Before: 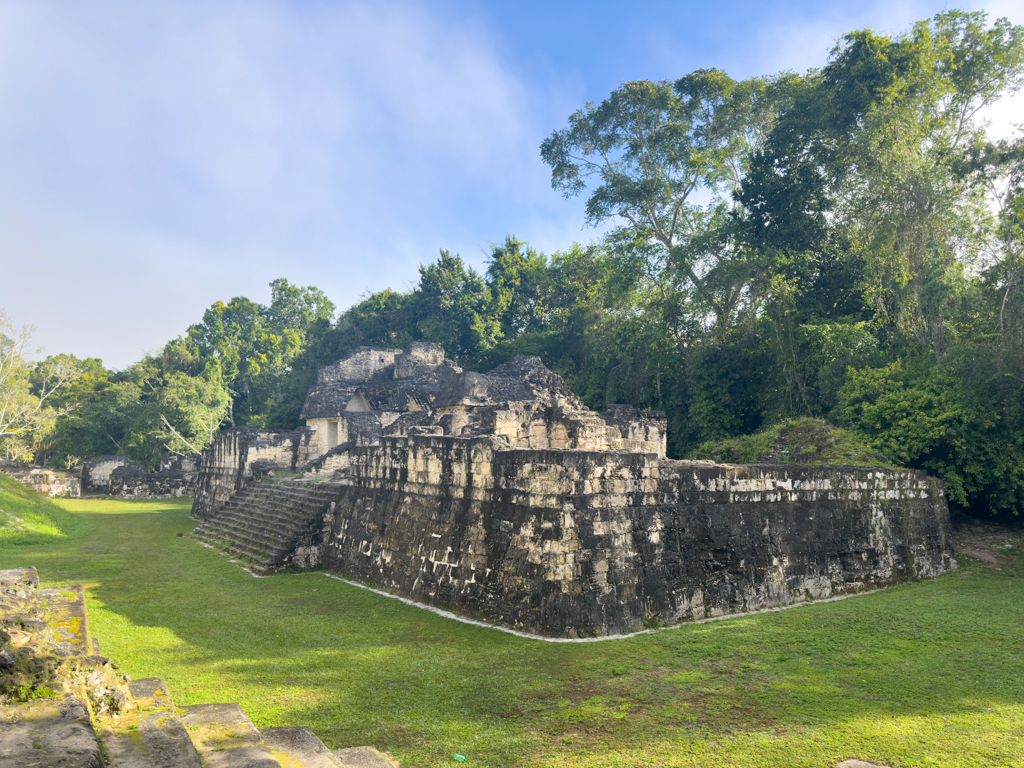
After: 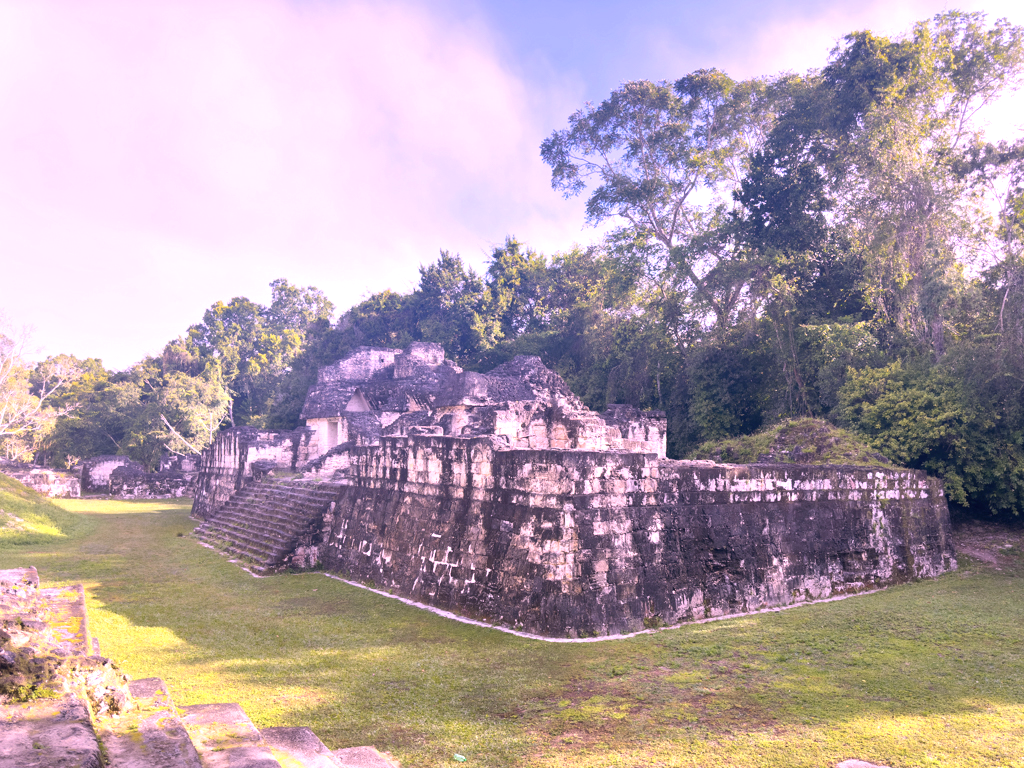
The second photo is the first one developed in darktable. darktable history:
exposure: exposure 0.6 EV, compensate exposure bias true, compensate highlight preservation false
color calibration: output R [1.107, -0.012, -0.003, 0], output B [0, 0, 1.308, 0], illuminant as shot in camera, x 0.358, y 0.373, temperature 4628.91 K
